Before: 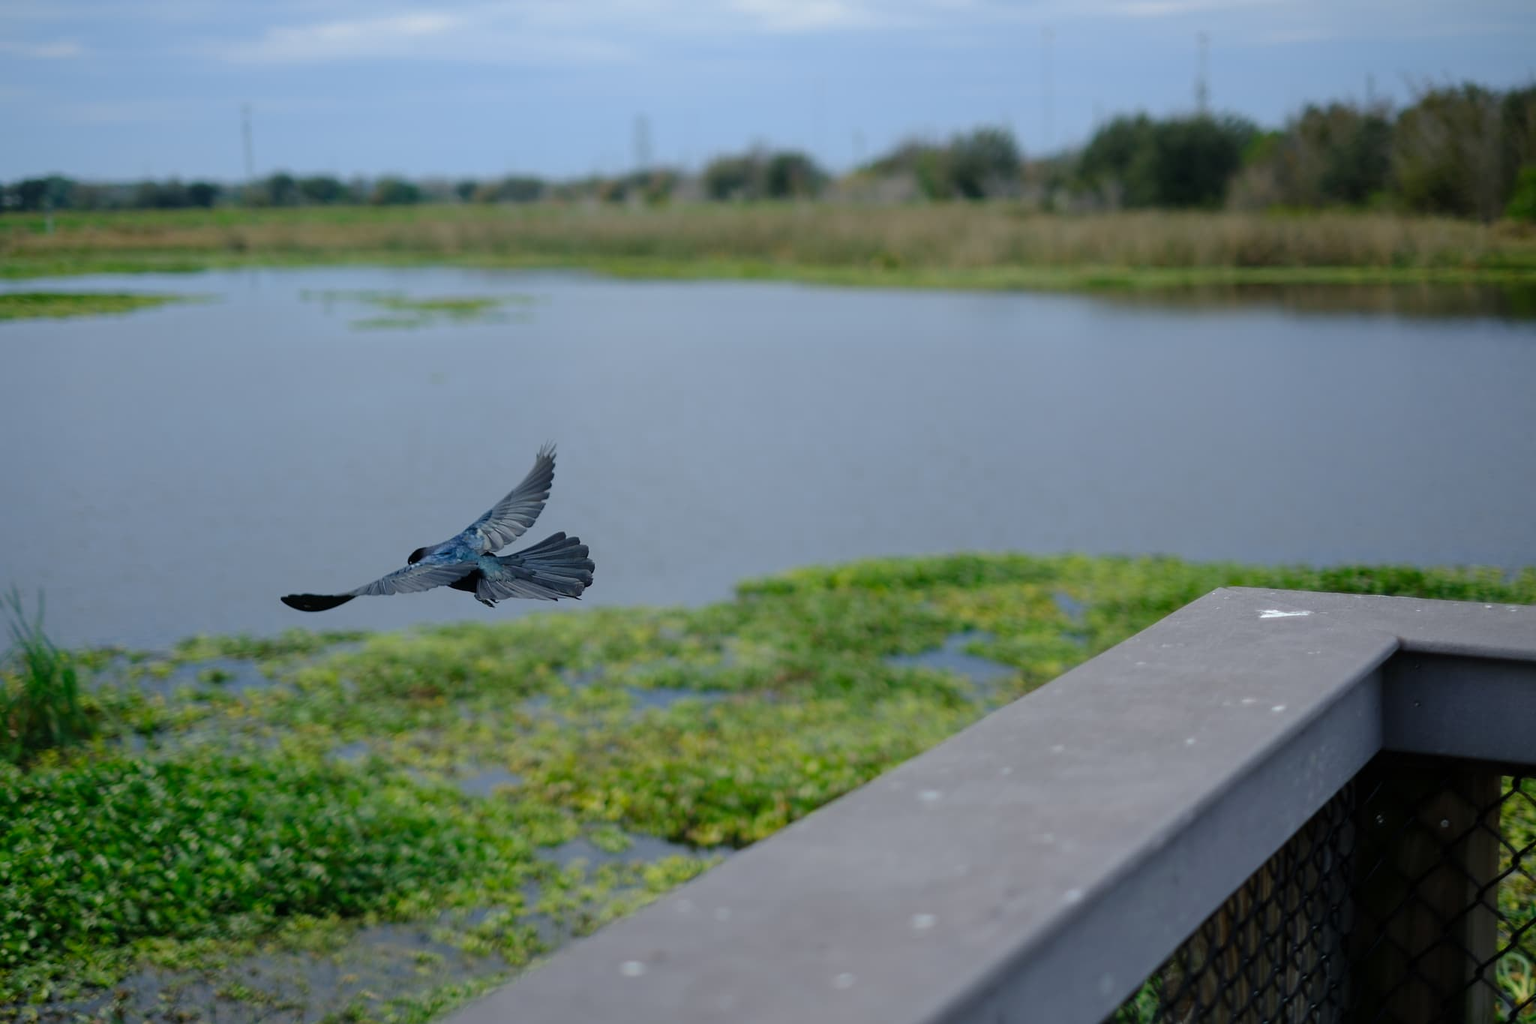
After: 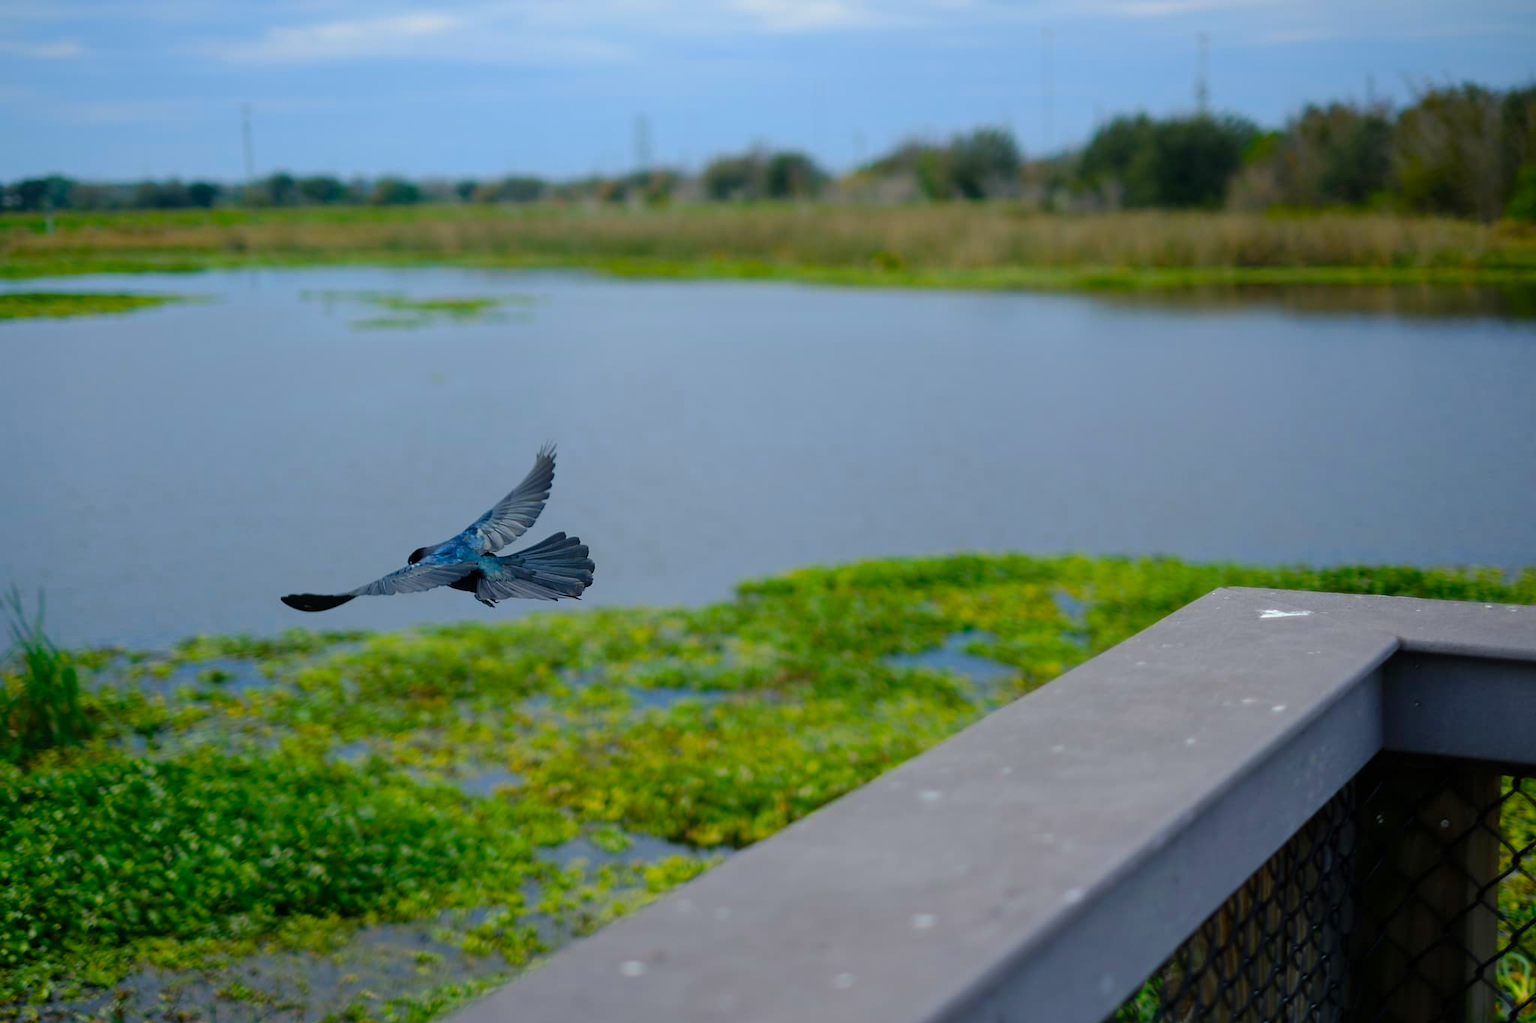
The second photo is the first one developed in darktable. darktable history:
tone curve: curves: ch0 [(0, 0) (0.003, 0.003) (0.011, 0.011) (0.025, 0.024) (0.044, 0.043) (0.069, 0.068) (0.1, 0.098) (0.136, 0.133) (0.177, 0.174) (0.224, 0.22) (0.277, 0.272) (0.335, 0.329) (0.399, 0.391) (0.468, 0.459) (0.543, 0.545) (0.623, 0.625) (0.709, 0.711) (0.801, 0.802) (0.898, 0.898) (1, 1)], preserve colors none
white balance: red 1.009, blue 0.985
grain: coarseness 0.81 ISO, strength 1.34%, mid-tones bias 0%
color balance rgb: linear chroma grading › global chroma 15%, perceptual saturation grading › global saturation 30%
